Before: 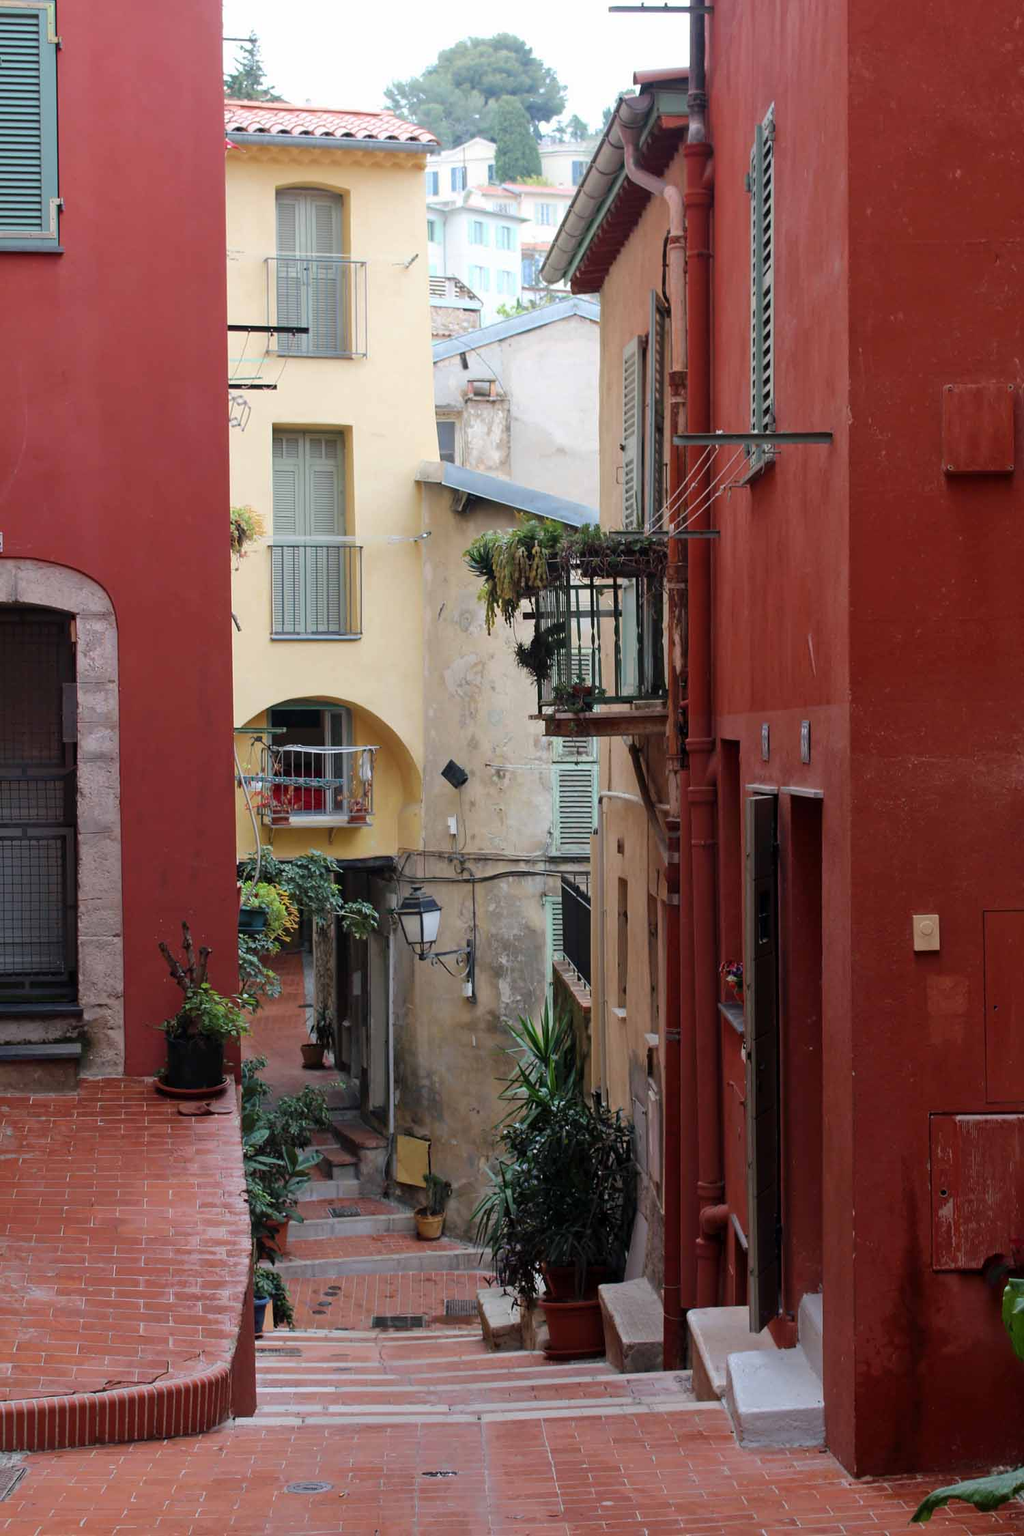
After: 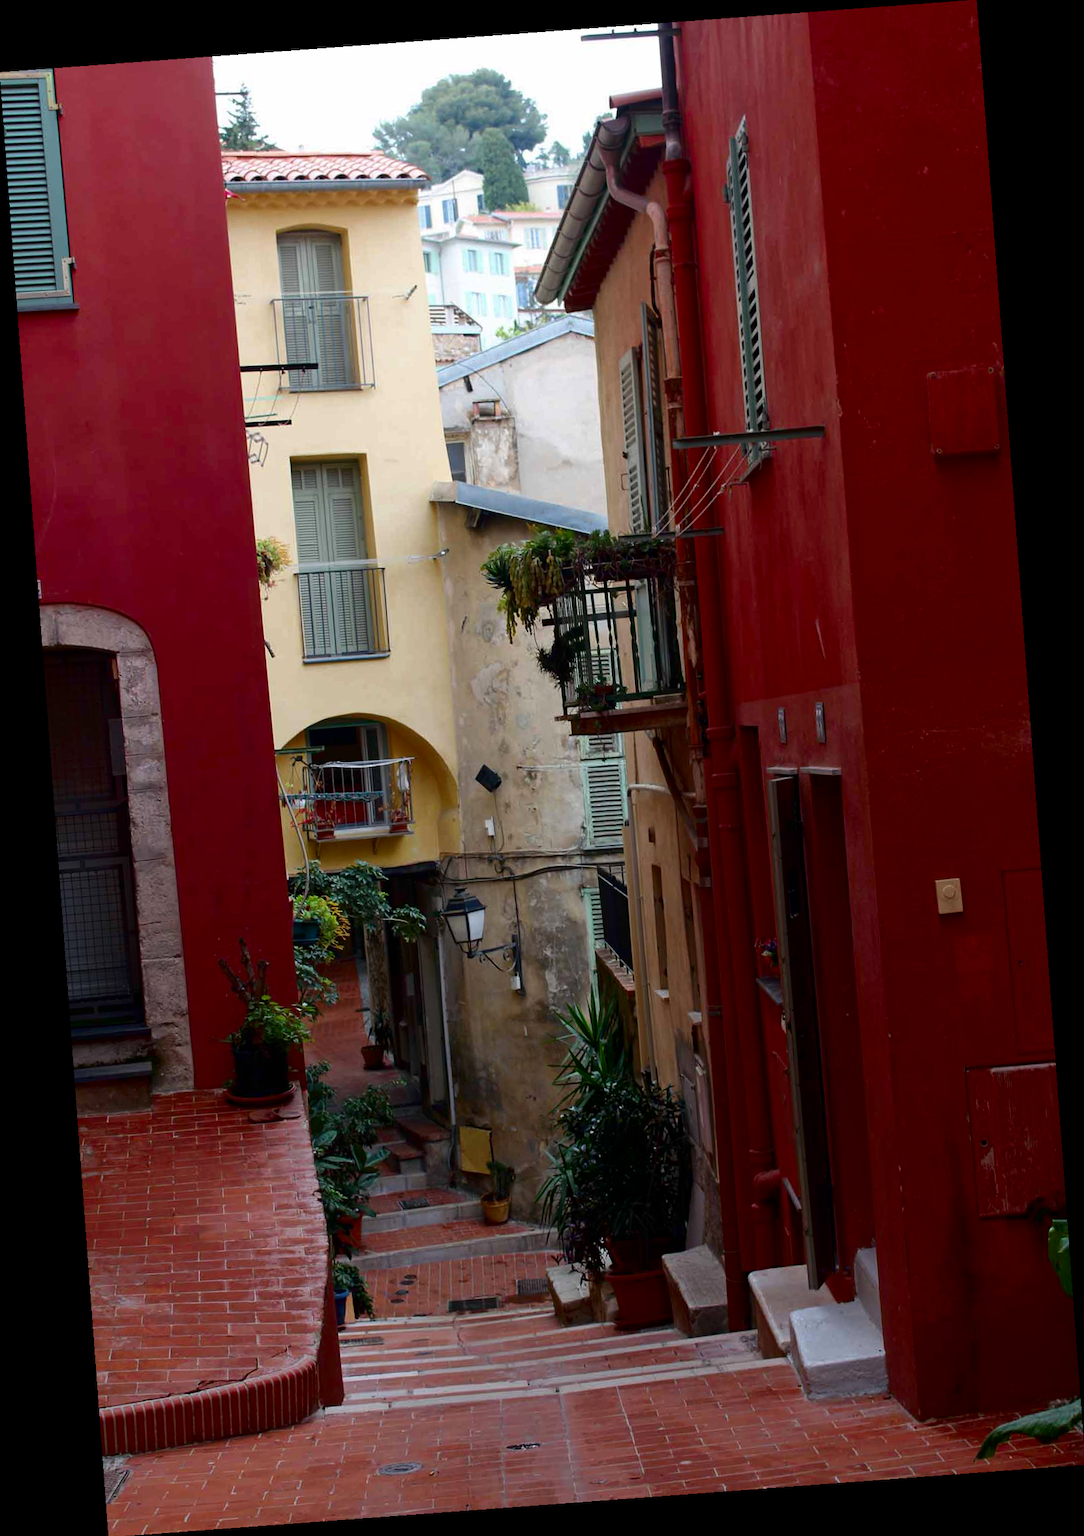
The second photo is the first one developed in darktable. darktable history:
contrast brightness saturation: contrast 0.1, brightness -0.26, saturation 0.14
rotate and perspective: rotation -4.25°, automatic cropping off
